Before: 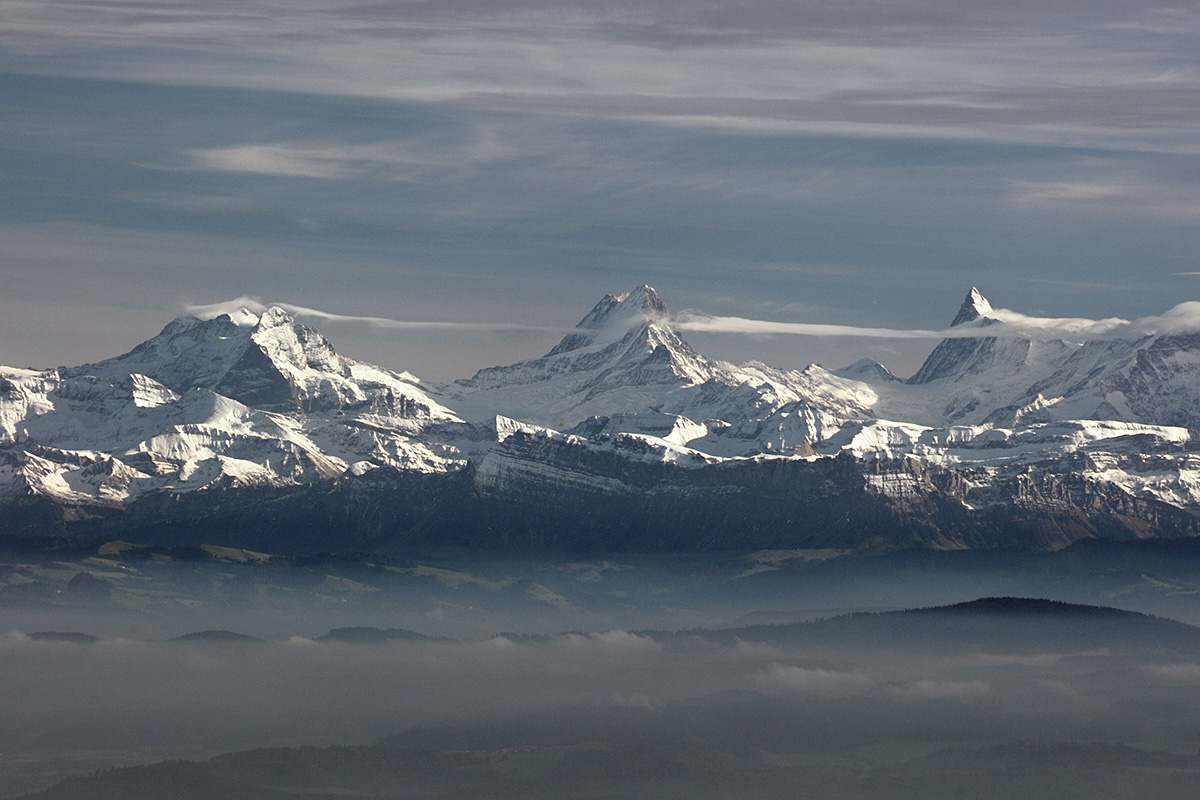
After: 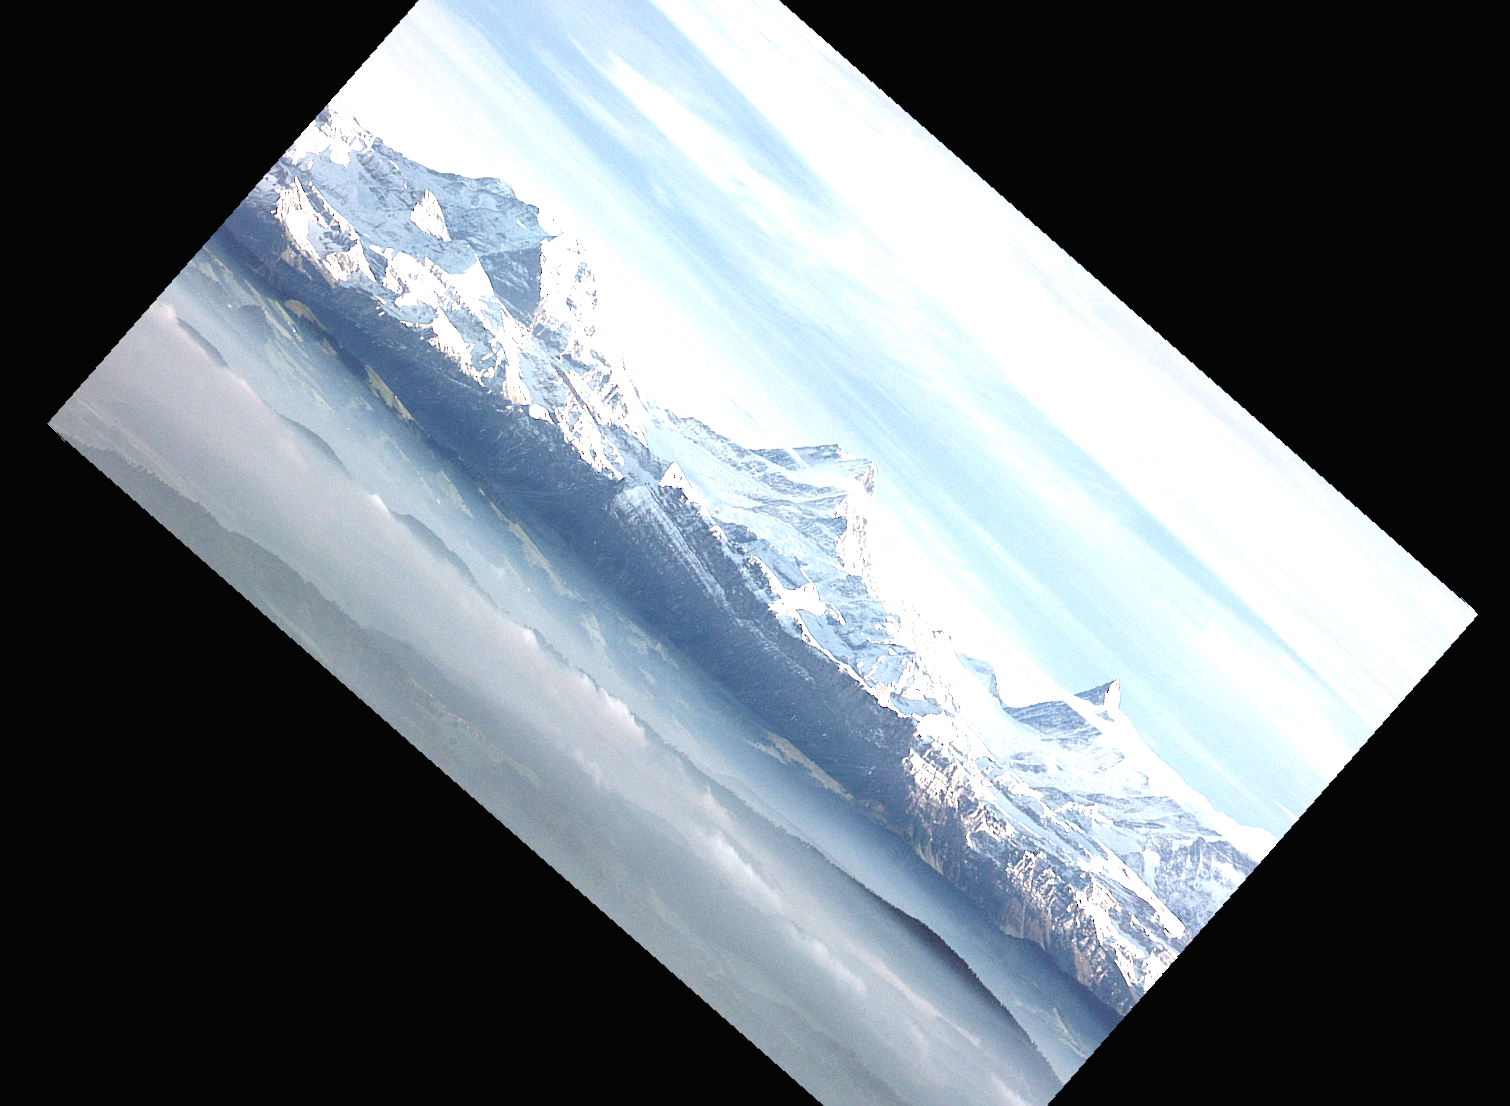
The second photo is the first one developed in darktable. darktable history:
crop and rotate: angle -46.26°, top 16.234%, right 0.912%, bottom 11.704%
exposure: black level correction 0, exposure 1.975 EV, compensate exposure bias true, compensate highlight preservation false
rotate and perspective: rotation -4.98°, automatic cropping off
